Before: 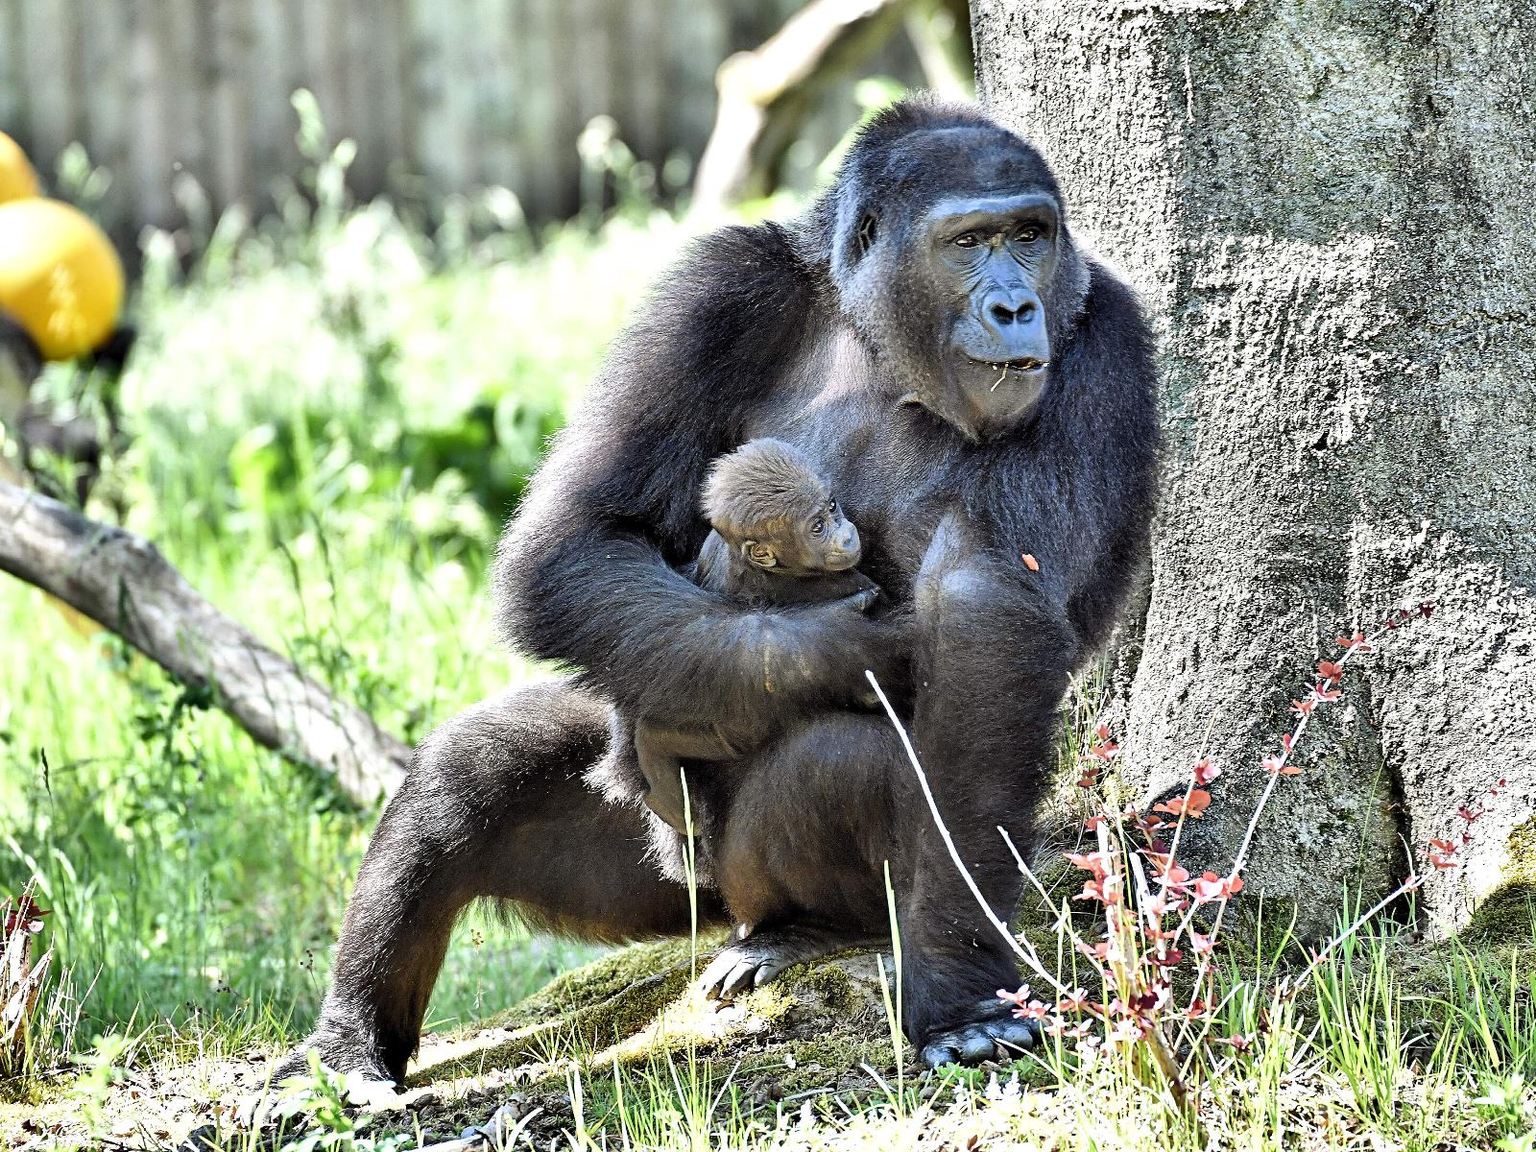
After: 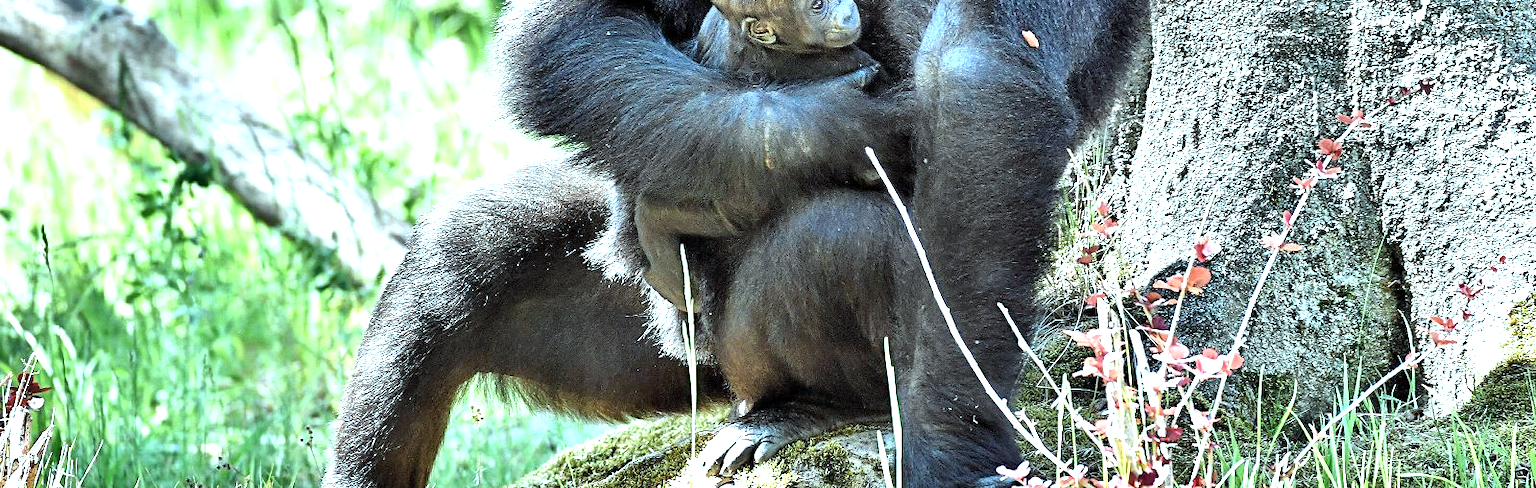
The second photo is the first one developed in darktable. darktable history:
crop: top 45.432%, bottom 12.115%
exposure: exposure 0.654 EV, compensate highlight preservation false
color correction: highlights a* -10.11, highlights b* -9.92
